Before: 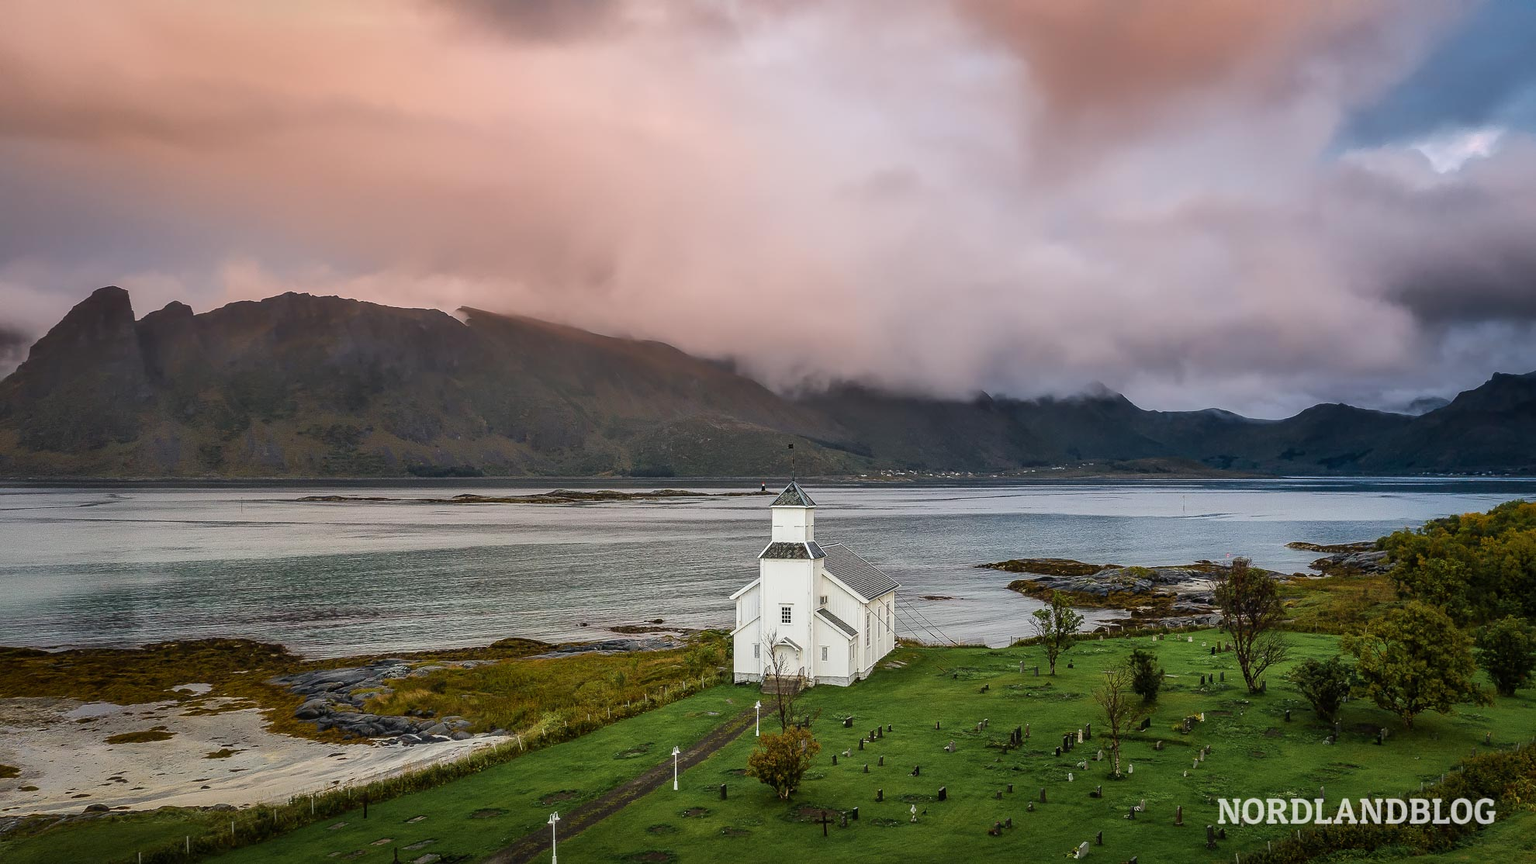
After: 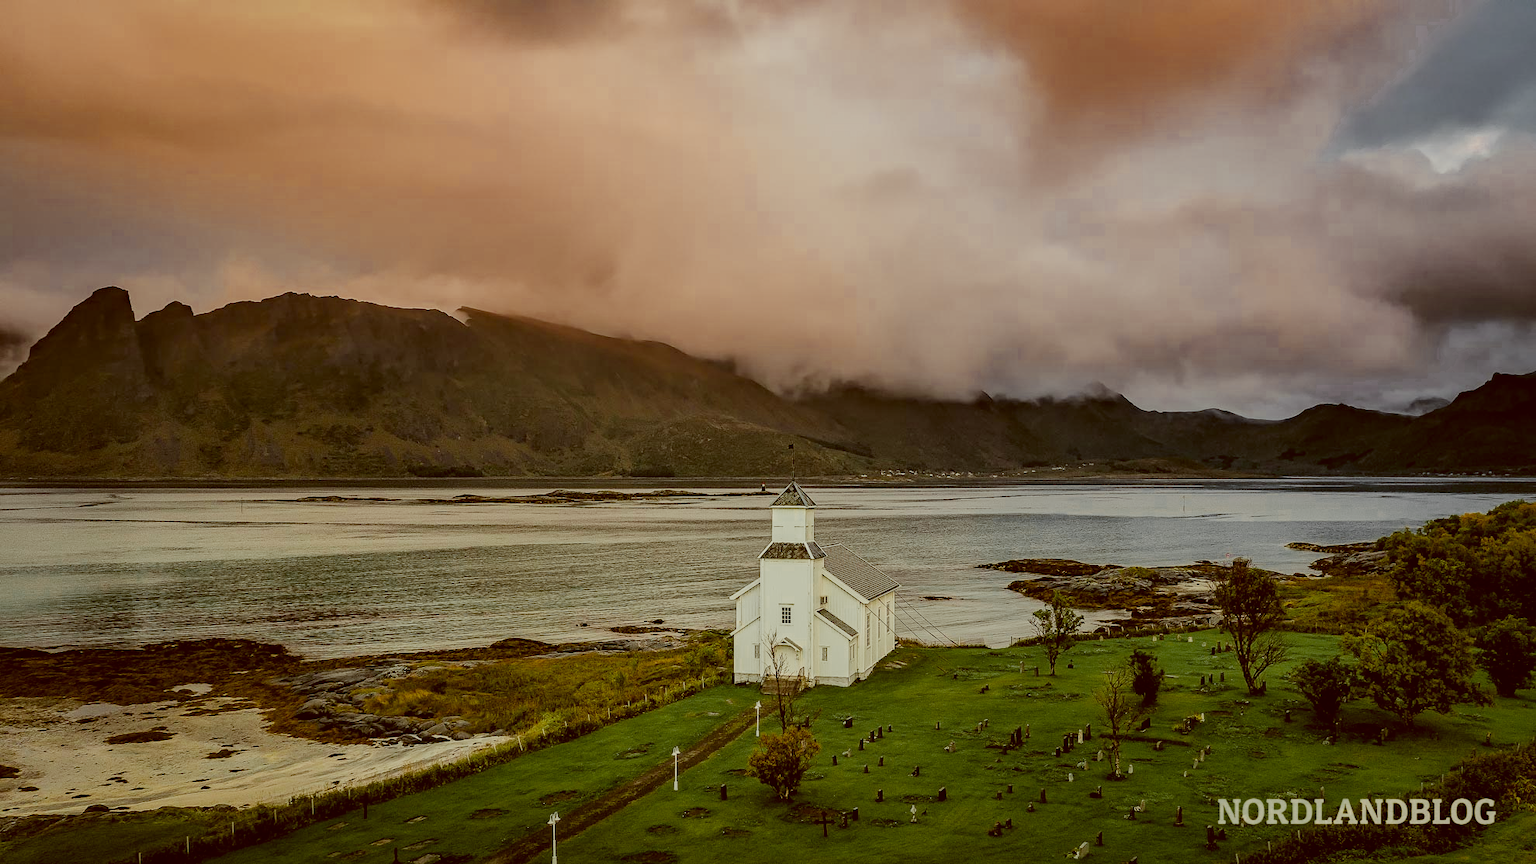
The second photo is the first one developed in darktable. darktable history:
filmic rgb: black relative exposure -7.65 EV, white relative exposure 4.56 EV, hardness 3.61
color correction: highlights a* -5.62, highlights b* 9.79, shadows a* 9.36, shadows b* 24.48
color zones: curves: ch0 [(0.035, 0.242) (0.25, 0.5) (0.384, 0.214) (0.488, 0.255) (0.75, 0.5)]; ch1 [(0.063, 0.379) (0.25, 0.5) (0.354, 0.201) (0.489, 0.085) (0.729, 0.271)]; ch2 [(0.25, 0.5) (0.38, 0.517) (0.442, 0.51) (0.735, 0.456)]
haze removal: strength 0.294, distance 0.255, compatibility mode true, adaptive false
